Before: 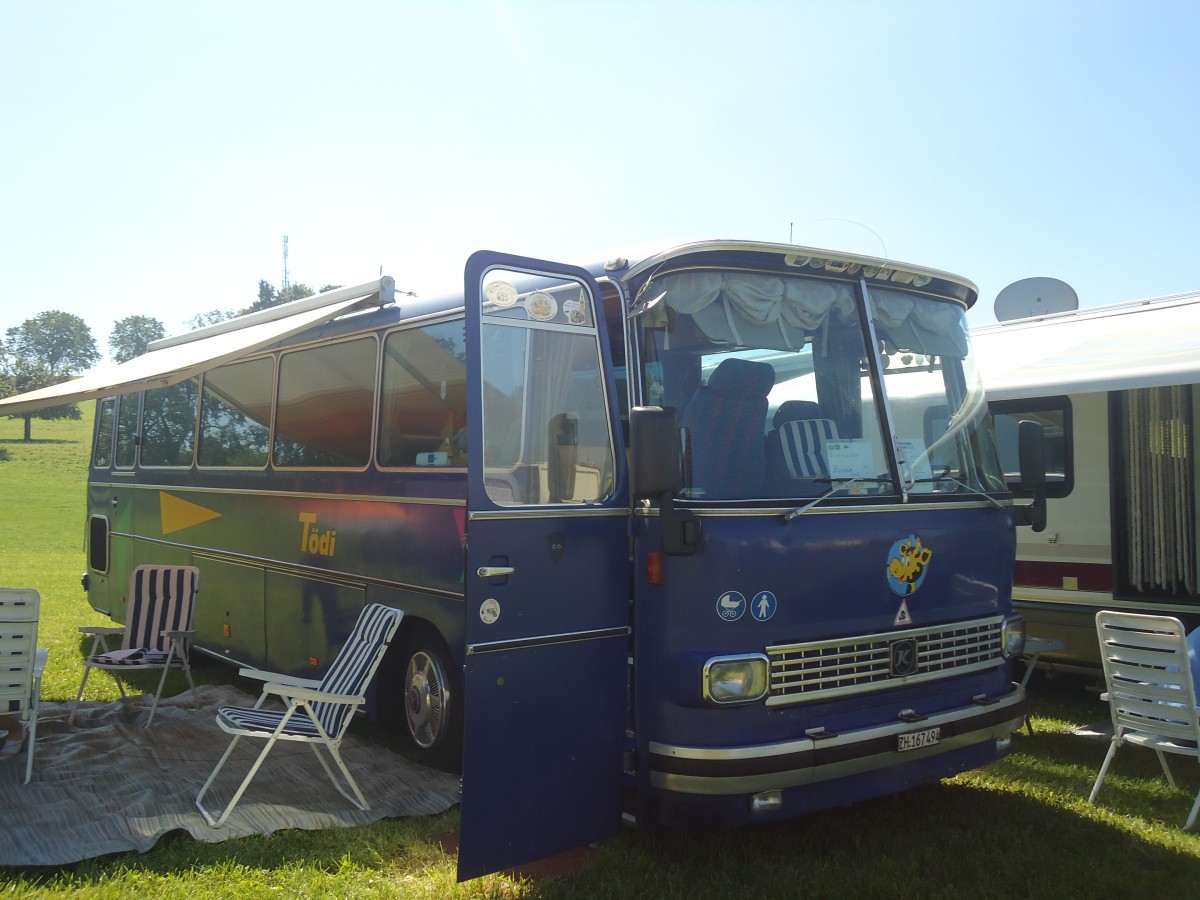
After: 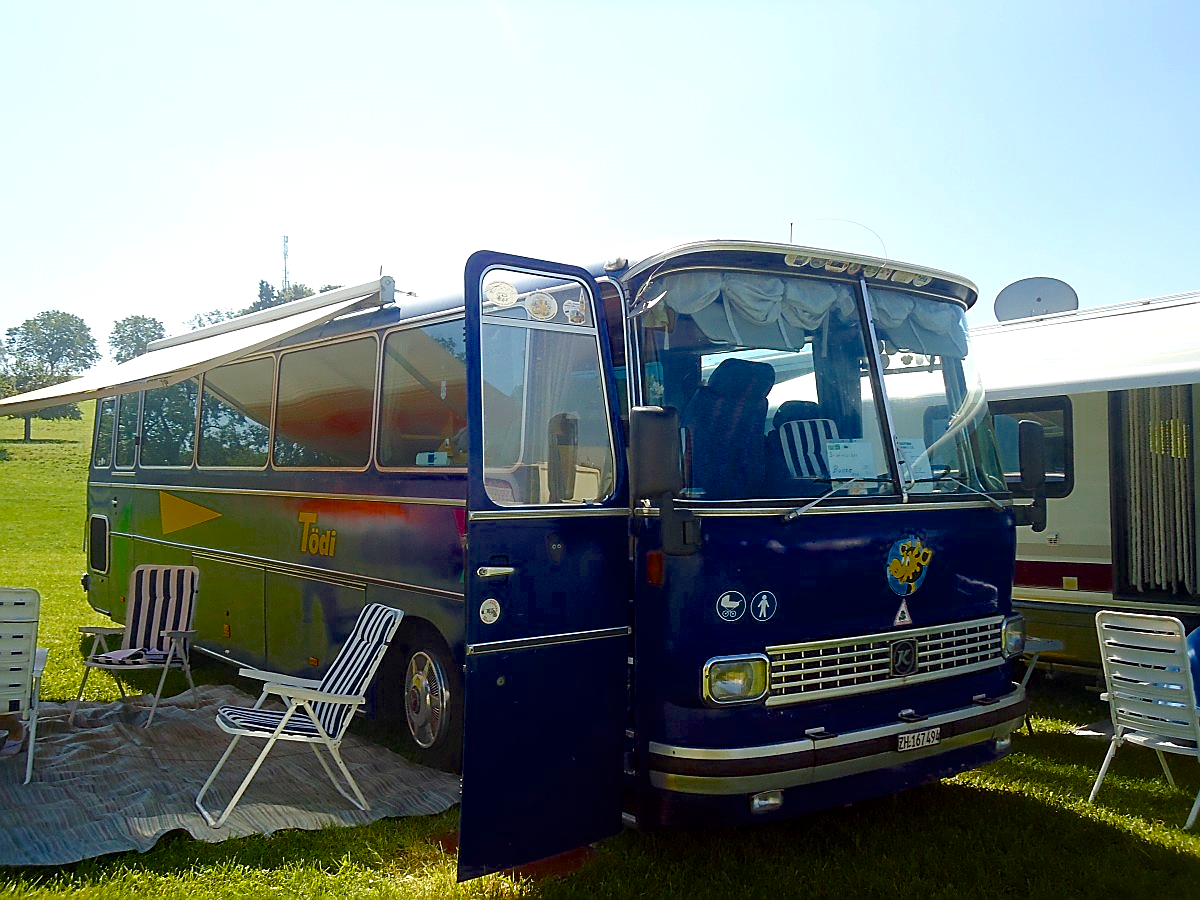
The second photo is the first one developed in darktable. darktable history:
exposure: black level correction 0.008, exposure 0.103 EV, compensate exposure bias true, compensate highlight preservation false
color balance rgb: perceptual saturation grading › global saturation 24.341%, perceptual saturation grading › highlights -23.392%, perceptual saturation grading › mid-tones 24.067%, perceptual saturation grading › shadows 40.326%, saturation formula JzAzBz (2021)
sharpen: radius 1.366, amount 1.245, threshold 0.676
